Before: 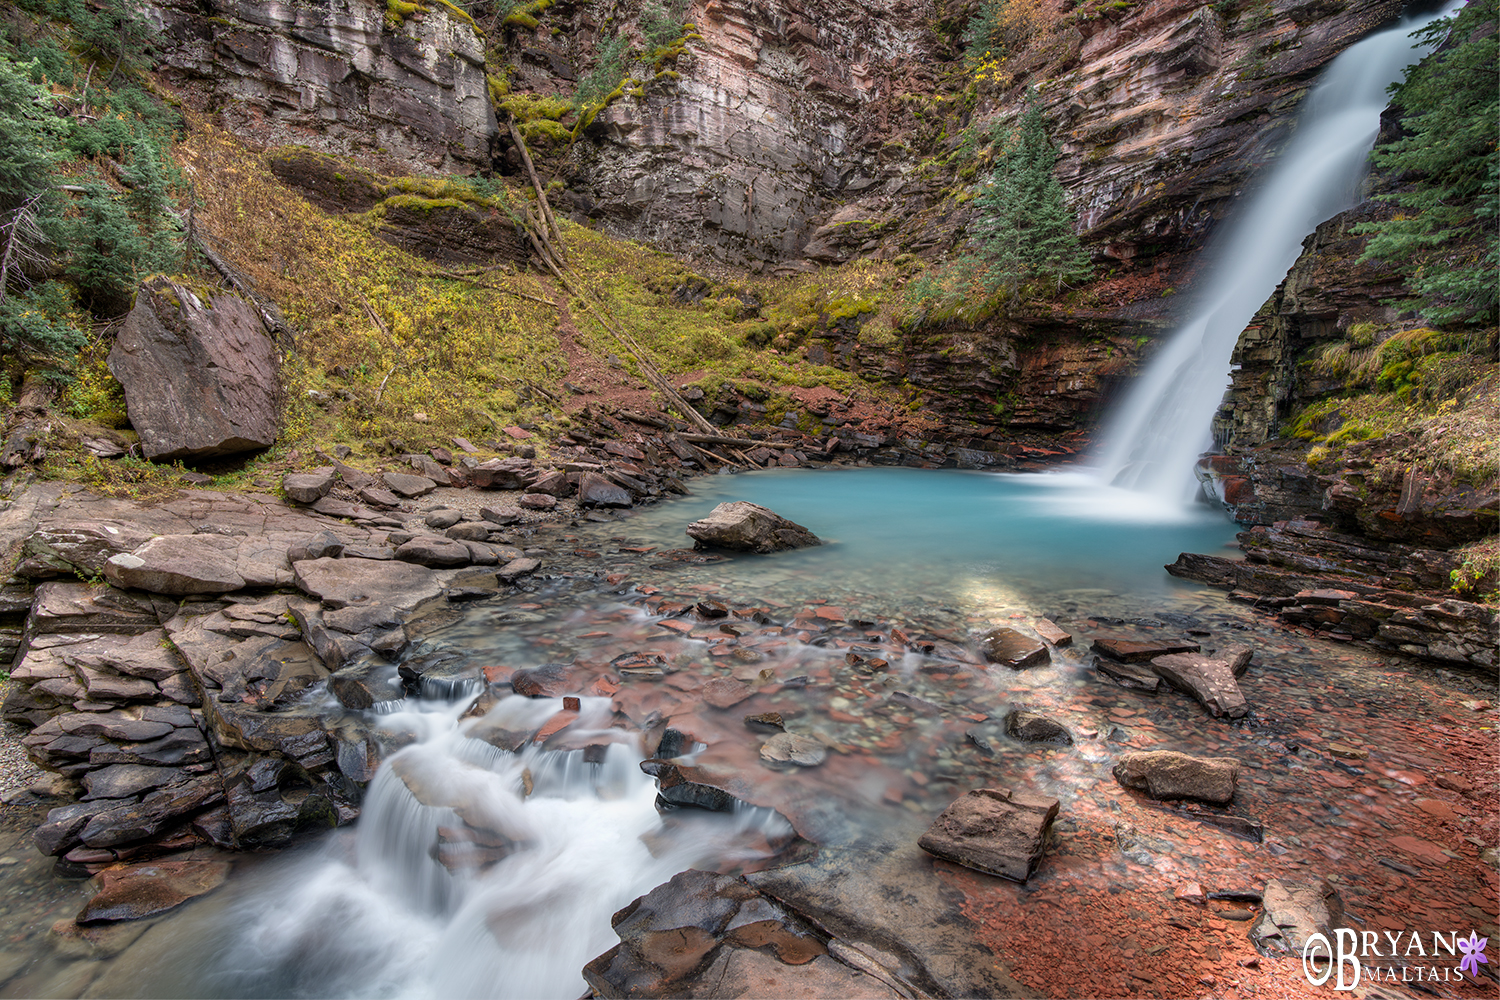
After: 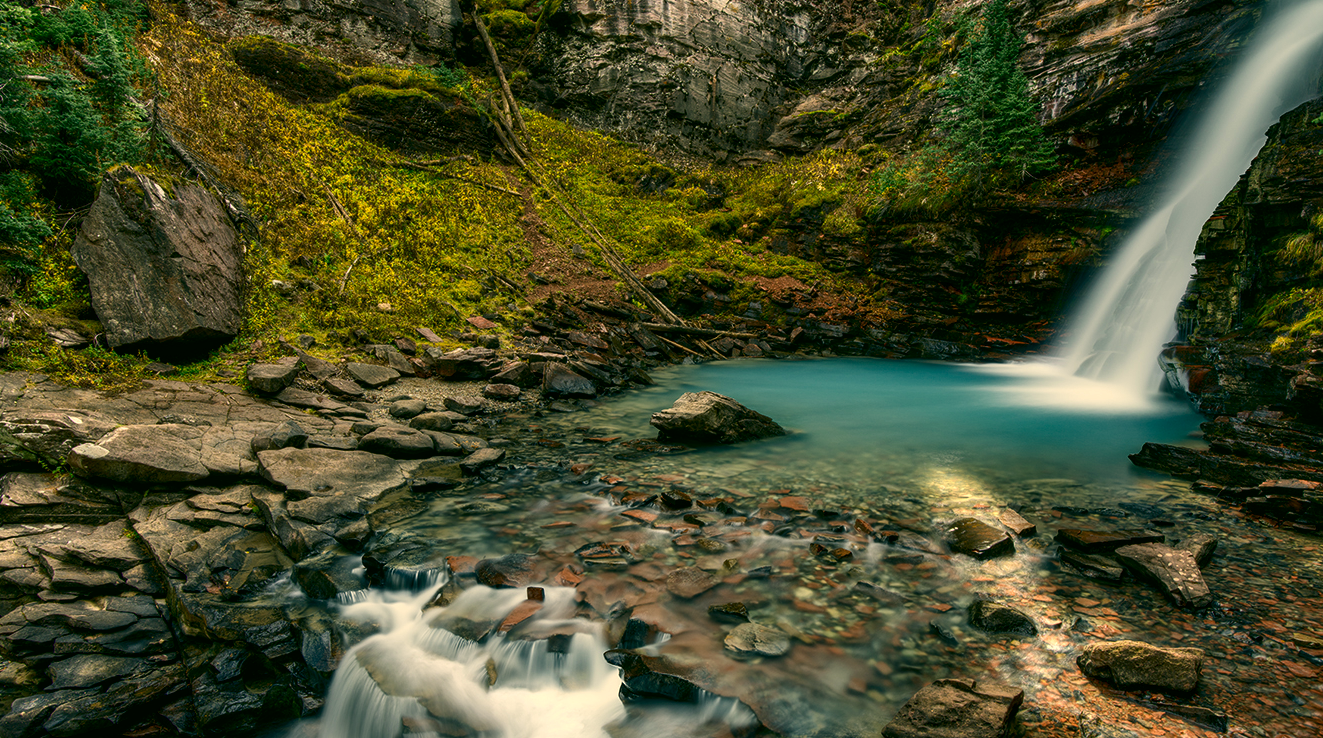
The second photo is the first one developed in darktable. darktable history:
local contrast: highlights 102%, shadows 101%, detail 120%, midtone range 0.2
crop and rotate: left 2.448%, top 11.097%, right 9.322%, bottom 15.074%
color correction: highlights a* 5.02, highlights b* 24.97, shadows a* -16.02, shadows b* 4.01
levels: mode automatic, levels [0, 0.43, 0.984]
contrast brightness saturation: contrast 0.129, brightness -0.239, saturation 0.137
